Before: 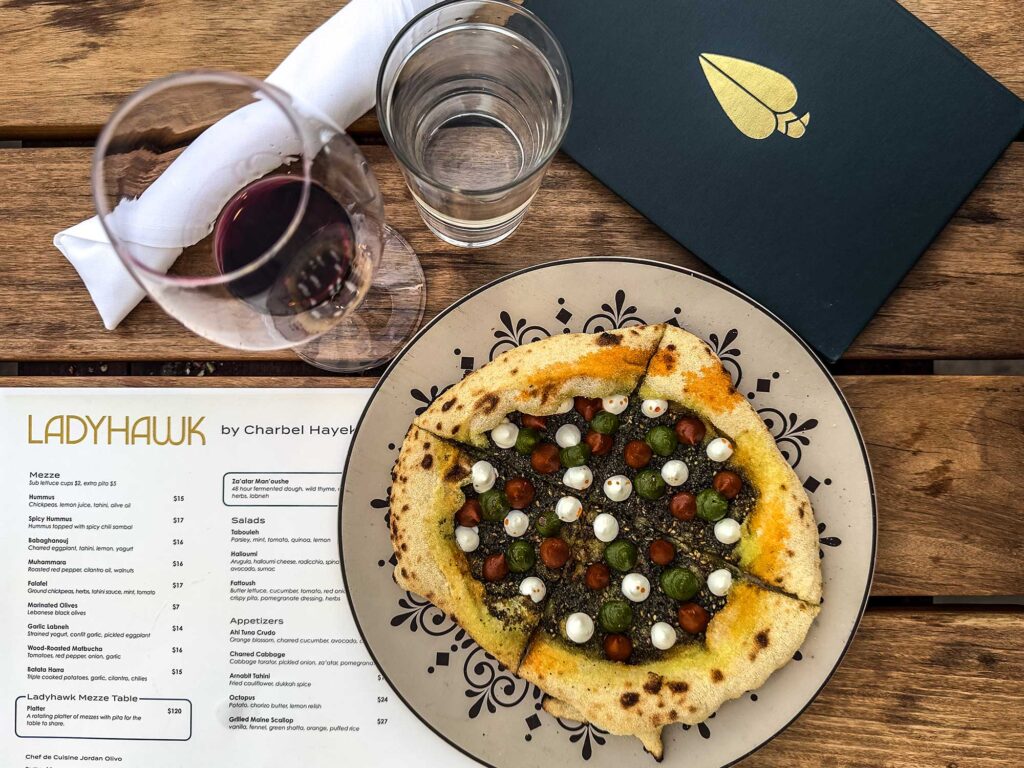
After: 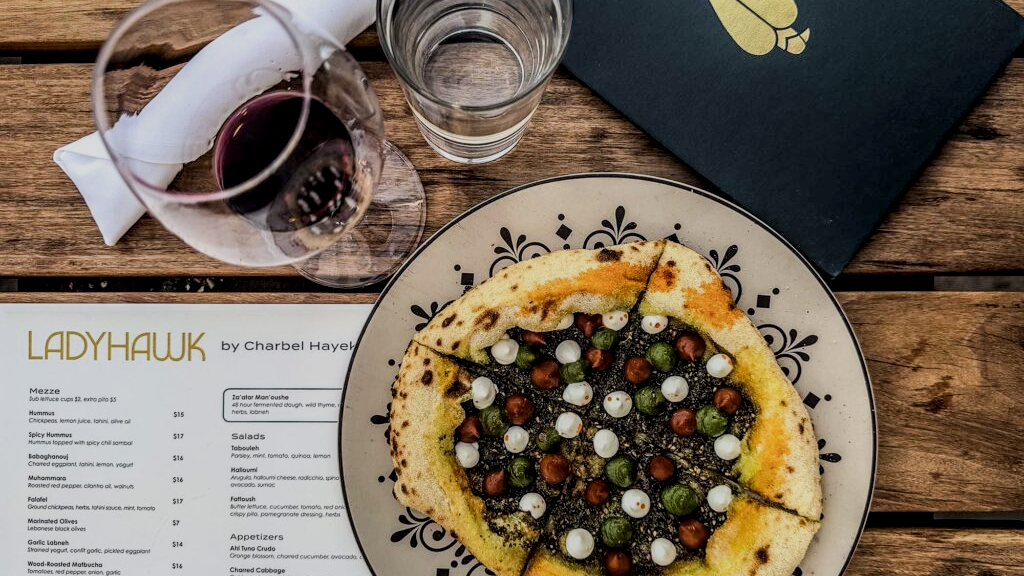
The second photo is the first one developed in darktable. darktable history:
crop: top 11.038%, bottom 13.962%
white balance: red 0.988, blue 1.017
tone equalizer: on, module defaults
filmic rgb: black relative exposure -7.65 EV, white relative exposure 4.56 EV, hardness 3.61
local contrast: highlights 35%, detail 135%
